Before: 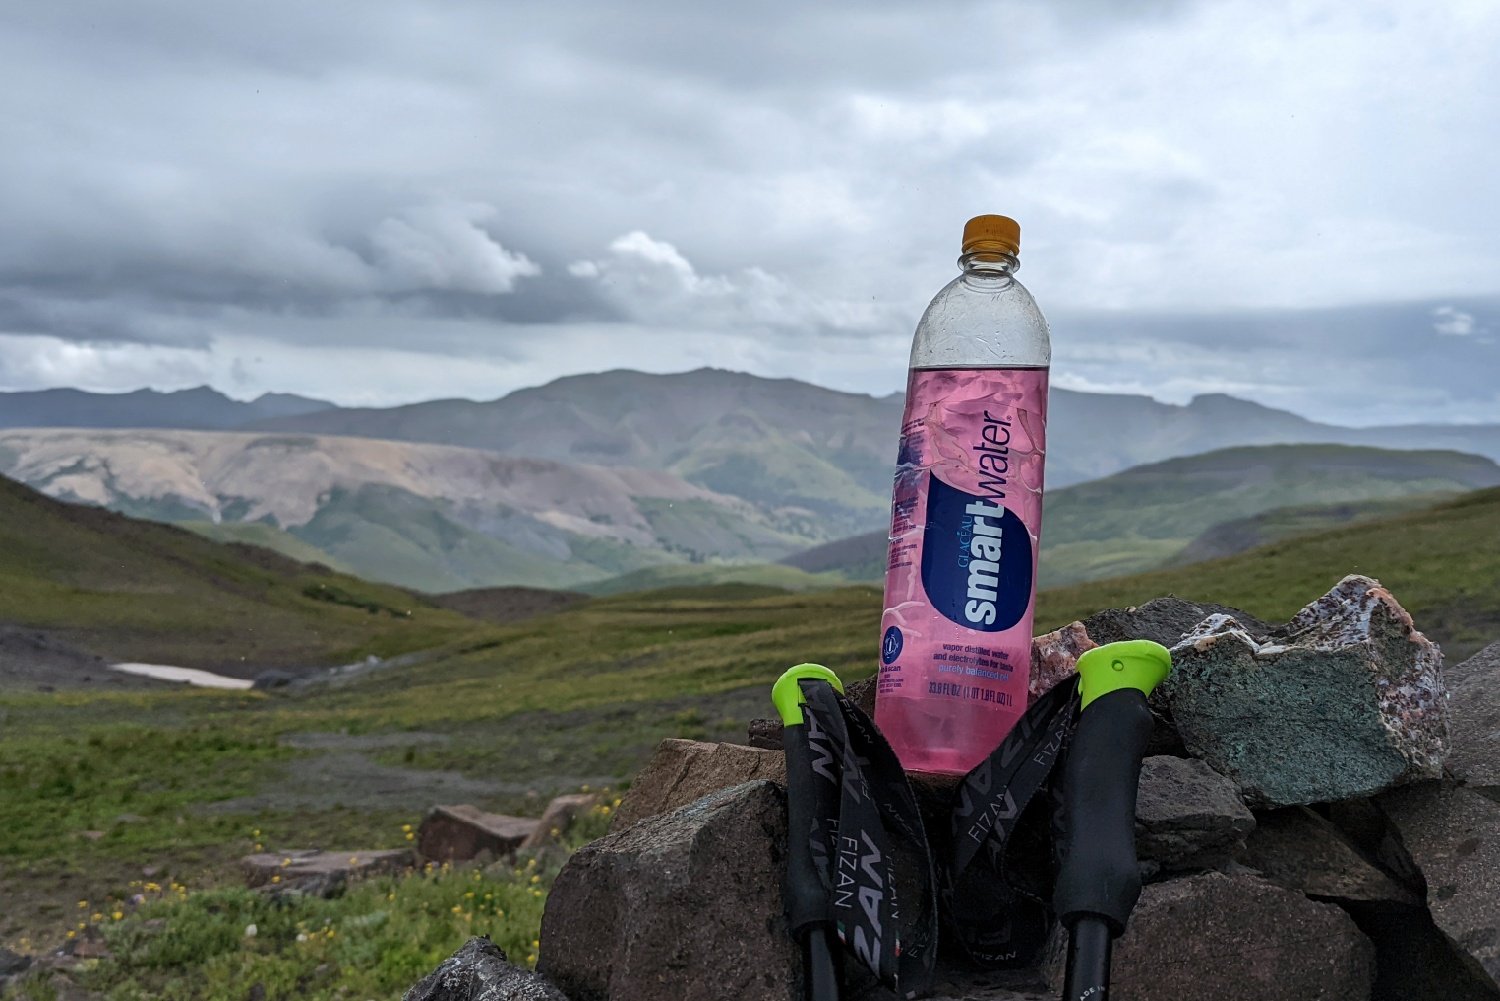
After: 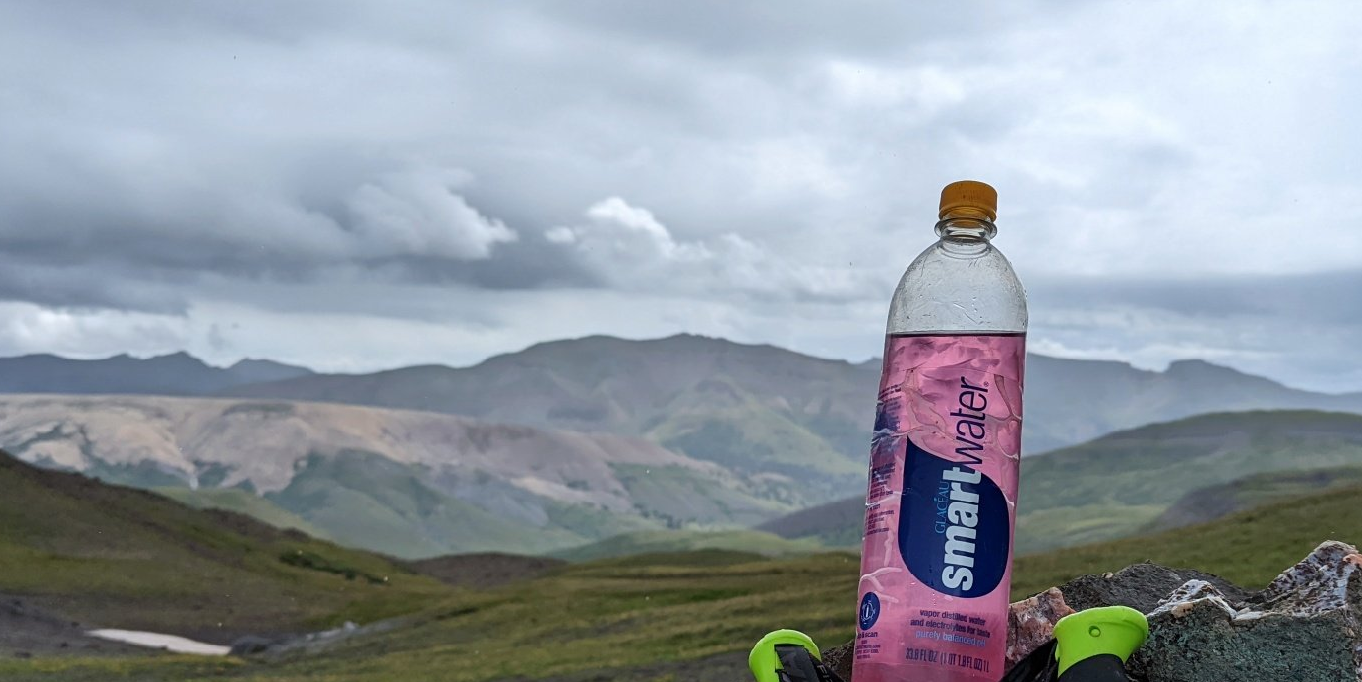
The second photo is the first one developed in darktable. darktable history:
crop: left 1.596%, top 3.405%, right 7.581%, bottom 28.414%
